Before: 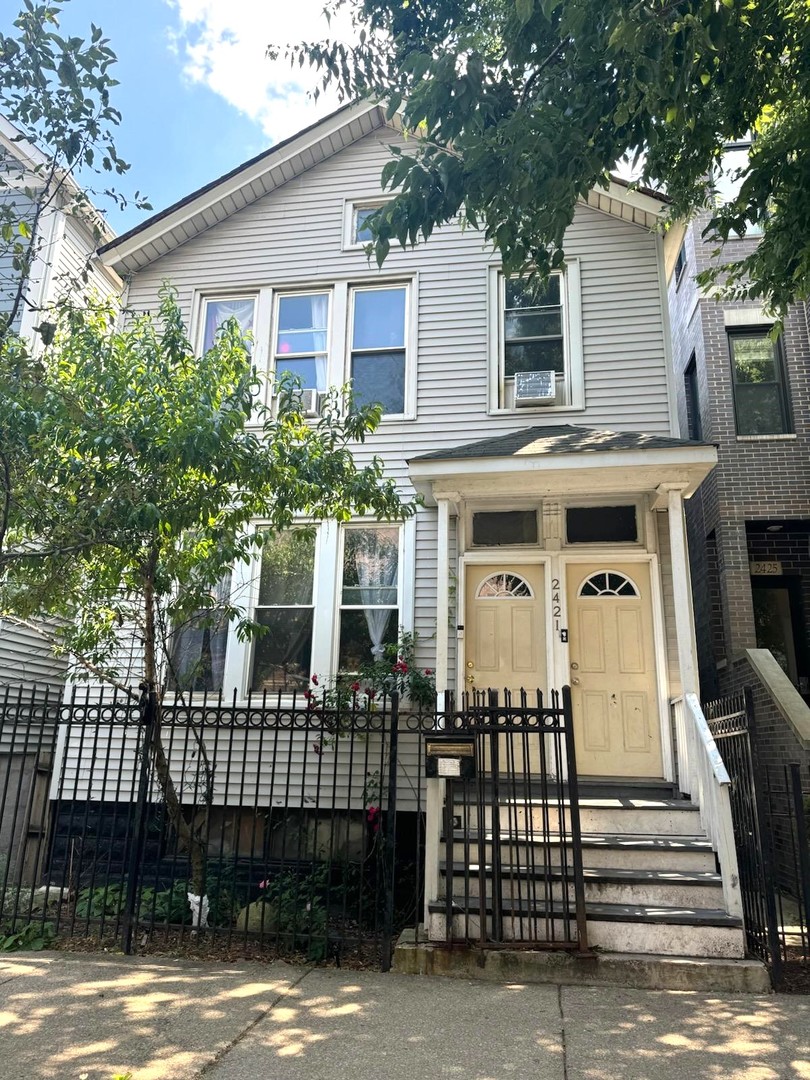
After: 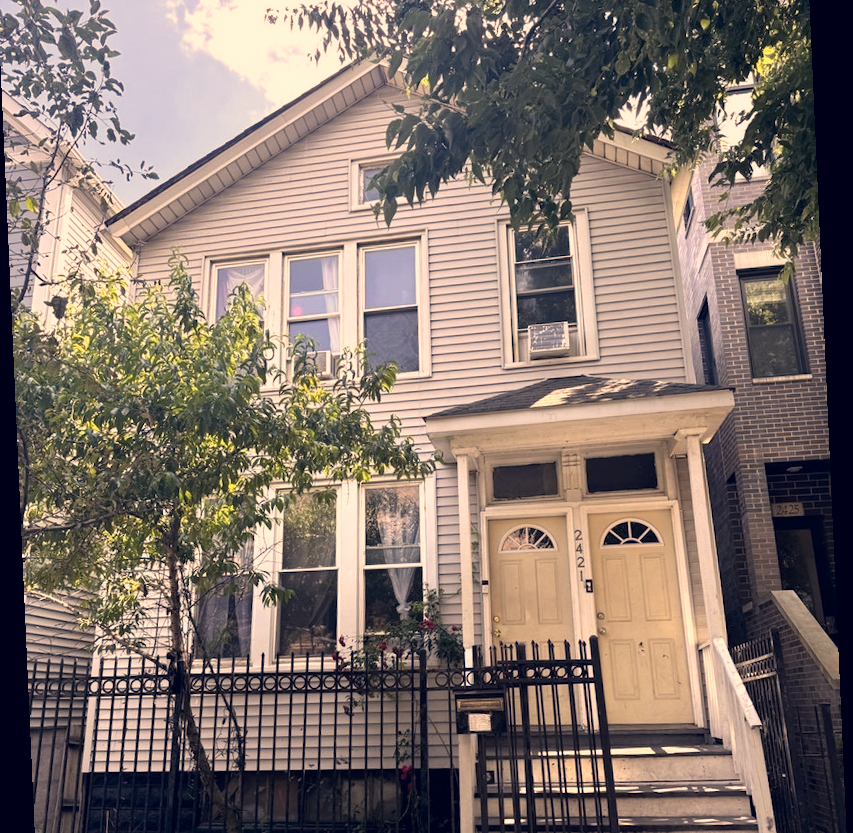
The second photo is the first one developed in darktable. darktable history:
rotate and perspective: rotation -2.56°, automatic cropping off
crop: left 0.387%, top 5.469%, bottom 19.809%
color correction: highlights a* 19.59, highlights b* 27.49, shadows a* 3.46, shadows b* -17.28, saturation 0.73
